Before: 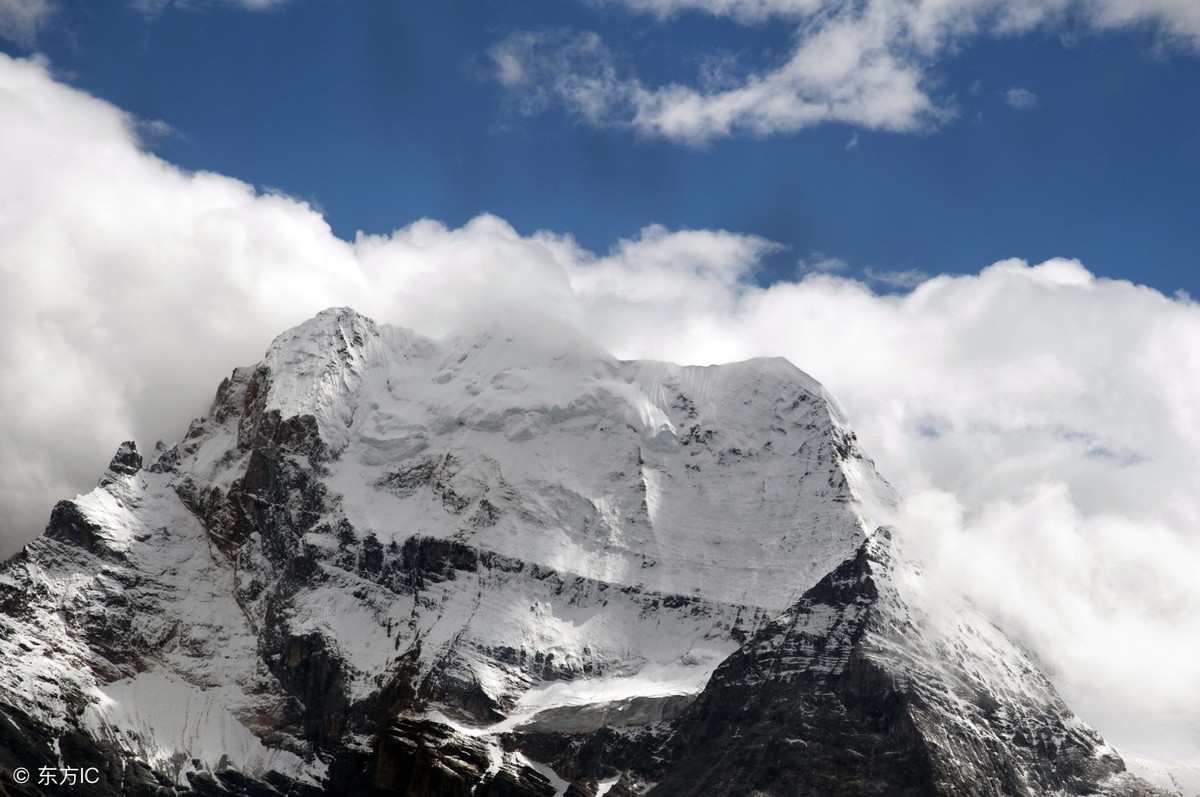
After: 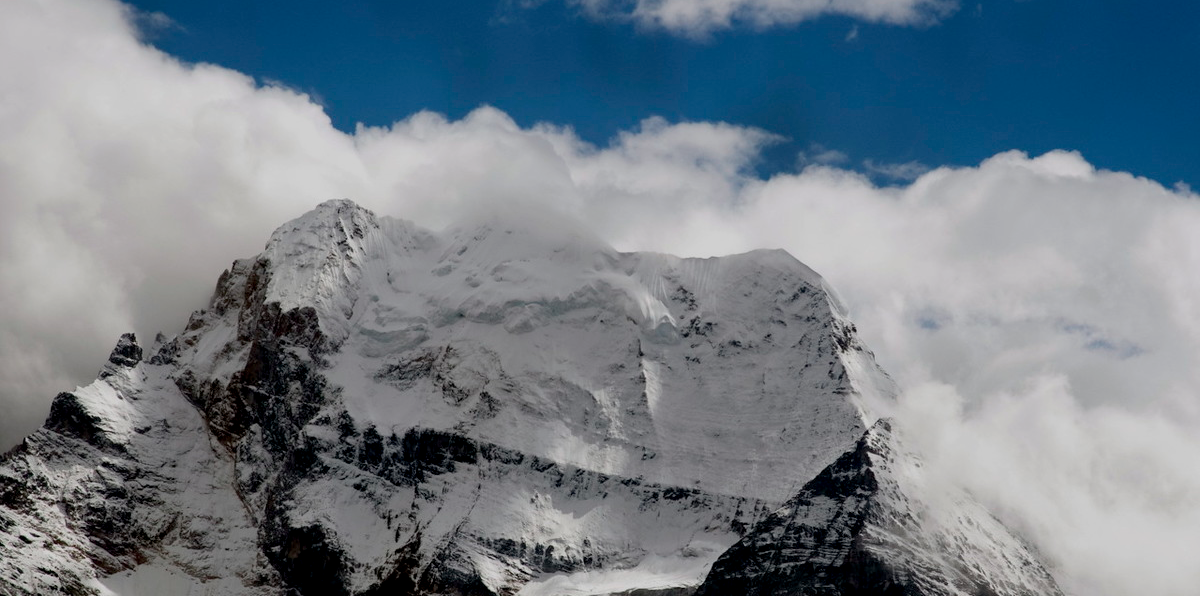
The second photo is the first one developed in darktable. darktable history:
crop: top 13.635%, bottom 11.481%
exposure: black level correction 0.009, exposure -0.656 EV, compensate highlight preservation false
